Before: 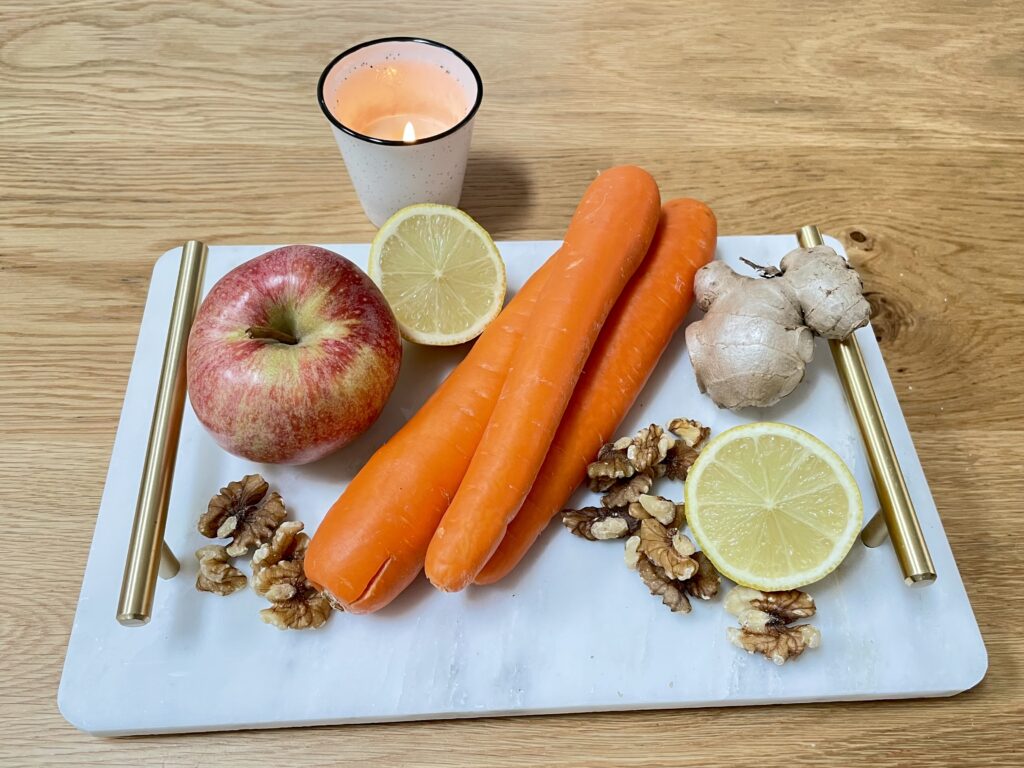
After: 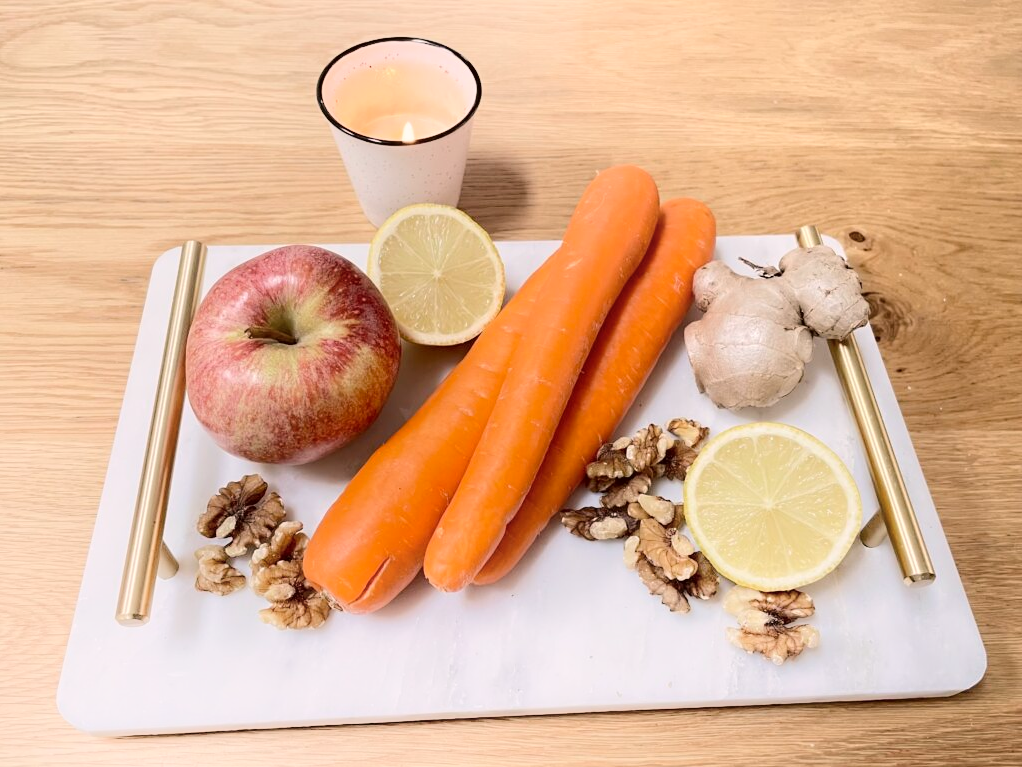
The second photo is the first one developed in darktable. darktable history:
crop: left 0.18%
shadows and highlights: shadows -21.19, highlights 98.93, soften with gaussian
color correction: highlights a* 10.24, highlights b* 9.71, shadows a* 8.4, shadows b* 8.09, saturation 0.766
